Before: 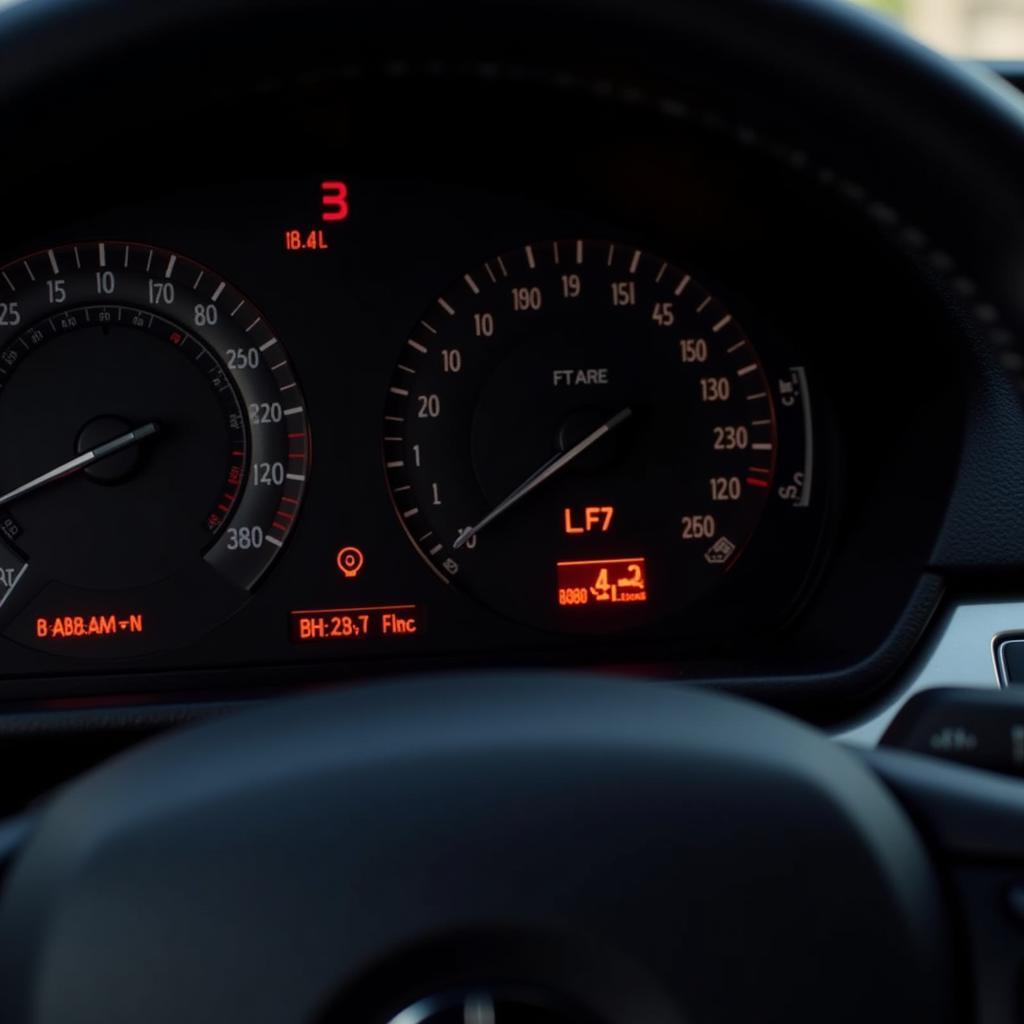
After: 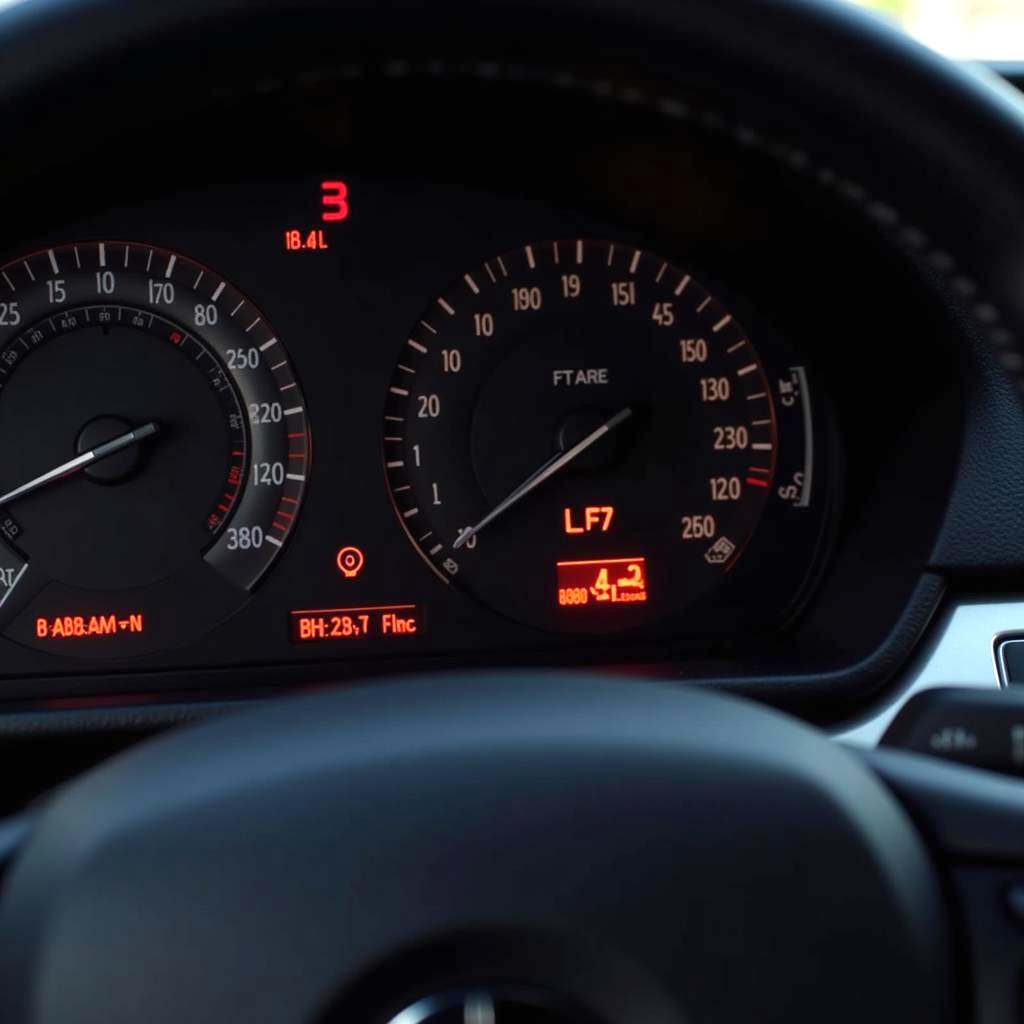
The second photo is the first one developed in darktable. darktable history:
exposure: black level correction 0, exposure 1 EV, compensate exposure bias true, compensate highlight preservation false
white balance: emerald 1
